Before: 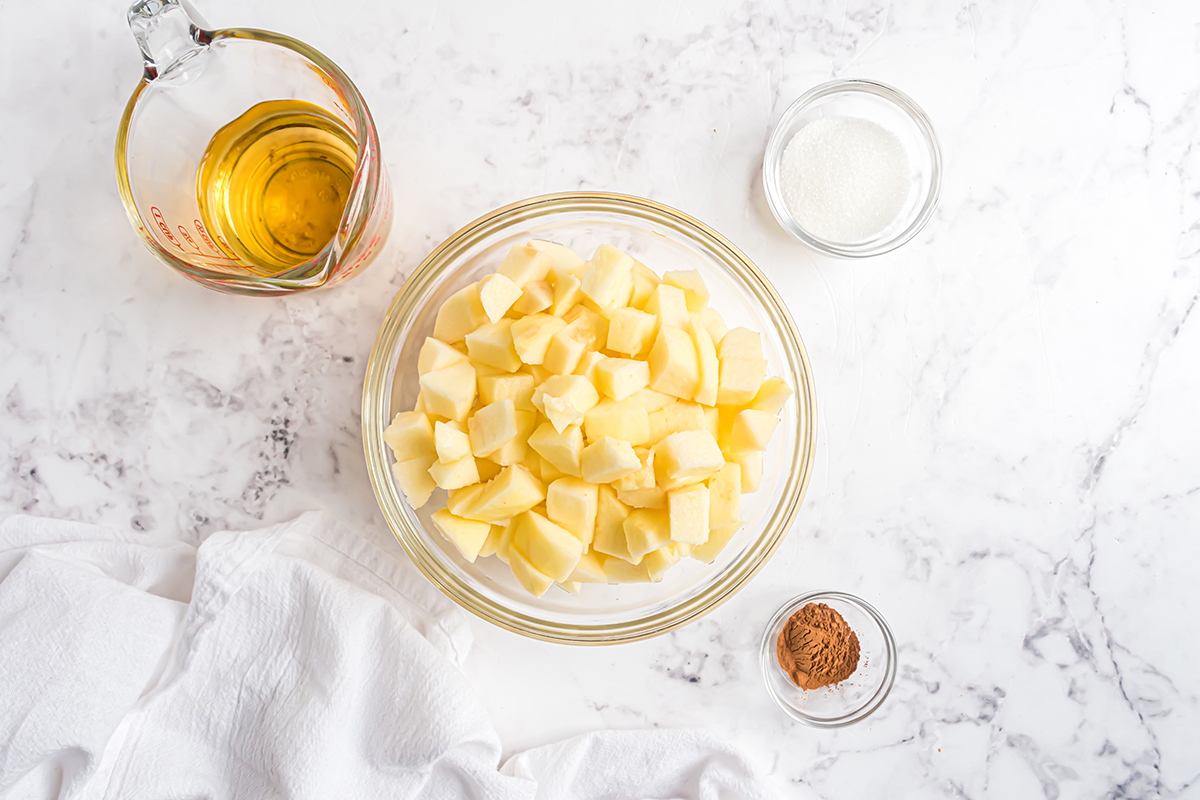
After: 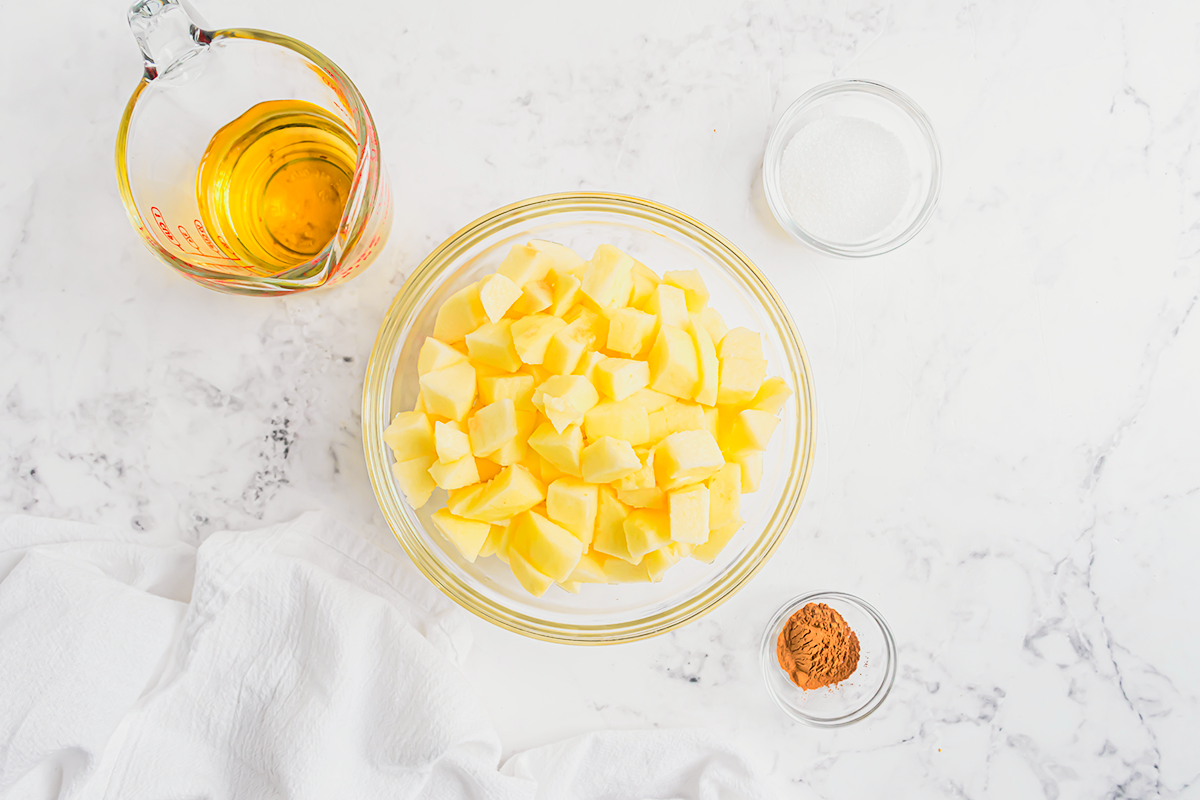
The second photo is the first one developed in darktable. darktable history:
tone curve: curves: ch0 [(0, 0.005) (0.103, 0.097) (0.18, 0.207) (0.384, 0.465) (0.491, 0.585) (0.629, 0.726) (0.84, 0.866) (1, 0.947)]; ch1 [(0, 0) (0.172, 0.123) (0.324, 0.253) (0.396, 0.388) (0.478, 0.461) (0.499, 0.497) (0.532, 0.515) (0.57, 0.584) (0.635, 0.675) (0.805, 0.892) (1, 1)]; ch2 [(0, 0) (0.411, 0.424) (0.496, 0.501) (0.515, 0.507) (0.553, 0.562) (0.604, 0.642) (0.708, 0.768) (0.839, 0.916) (1, 1)], color space Lab, independent channels, preserve colors none
